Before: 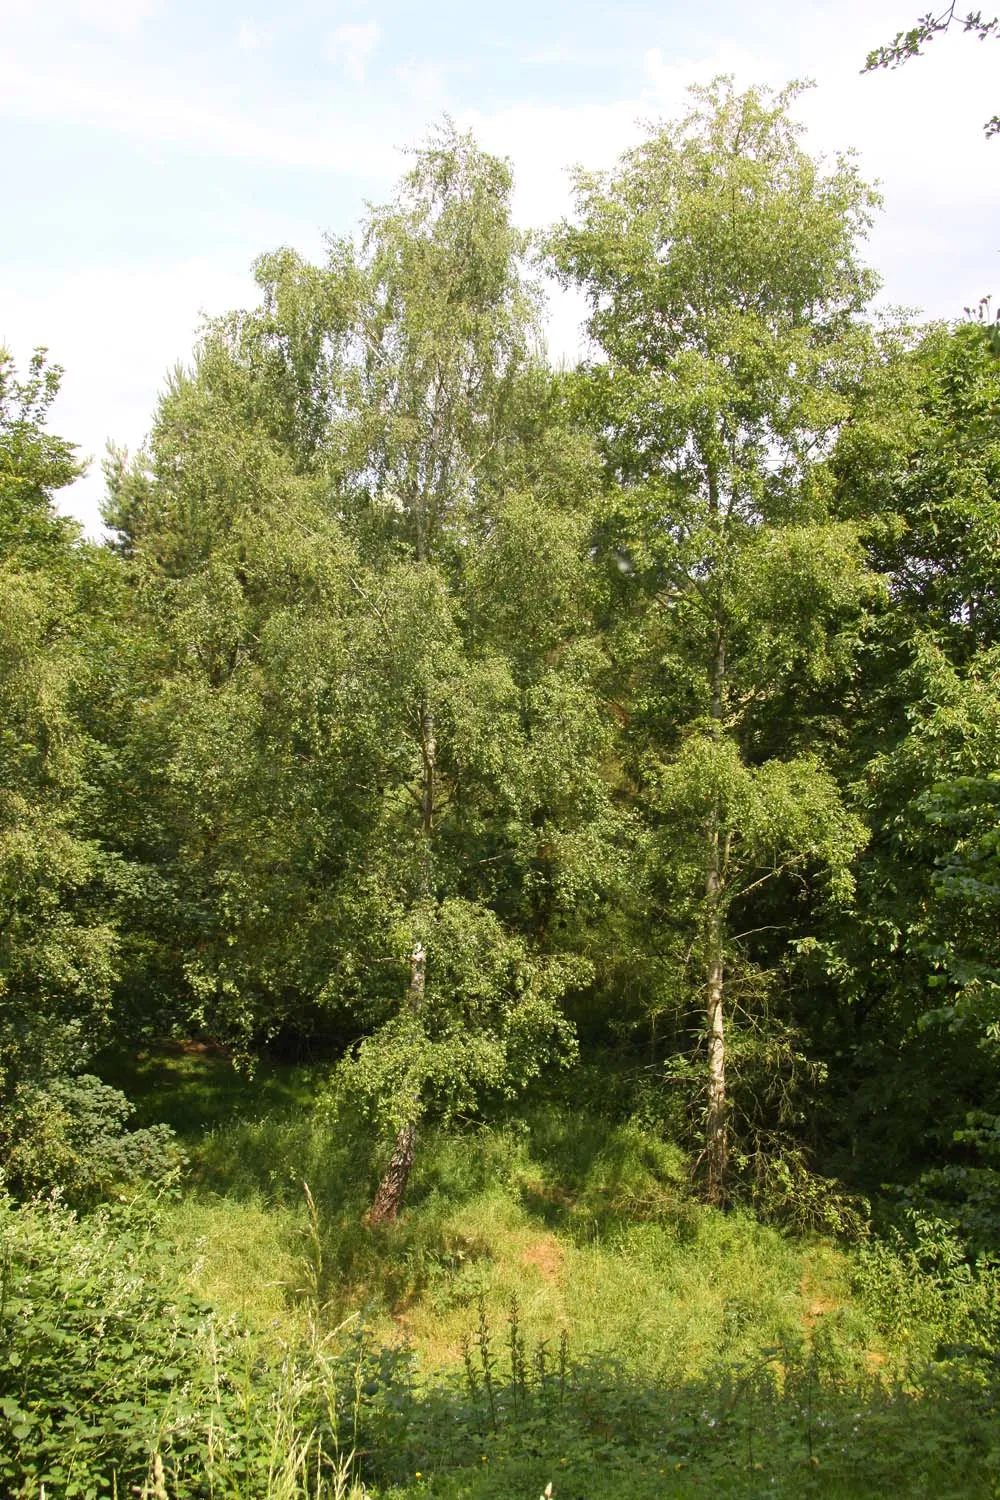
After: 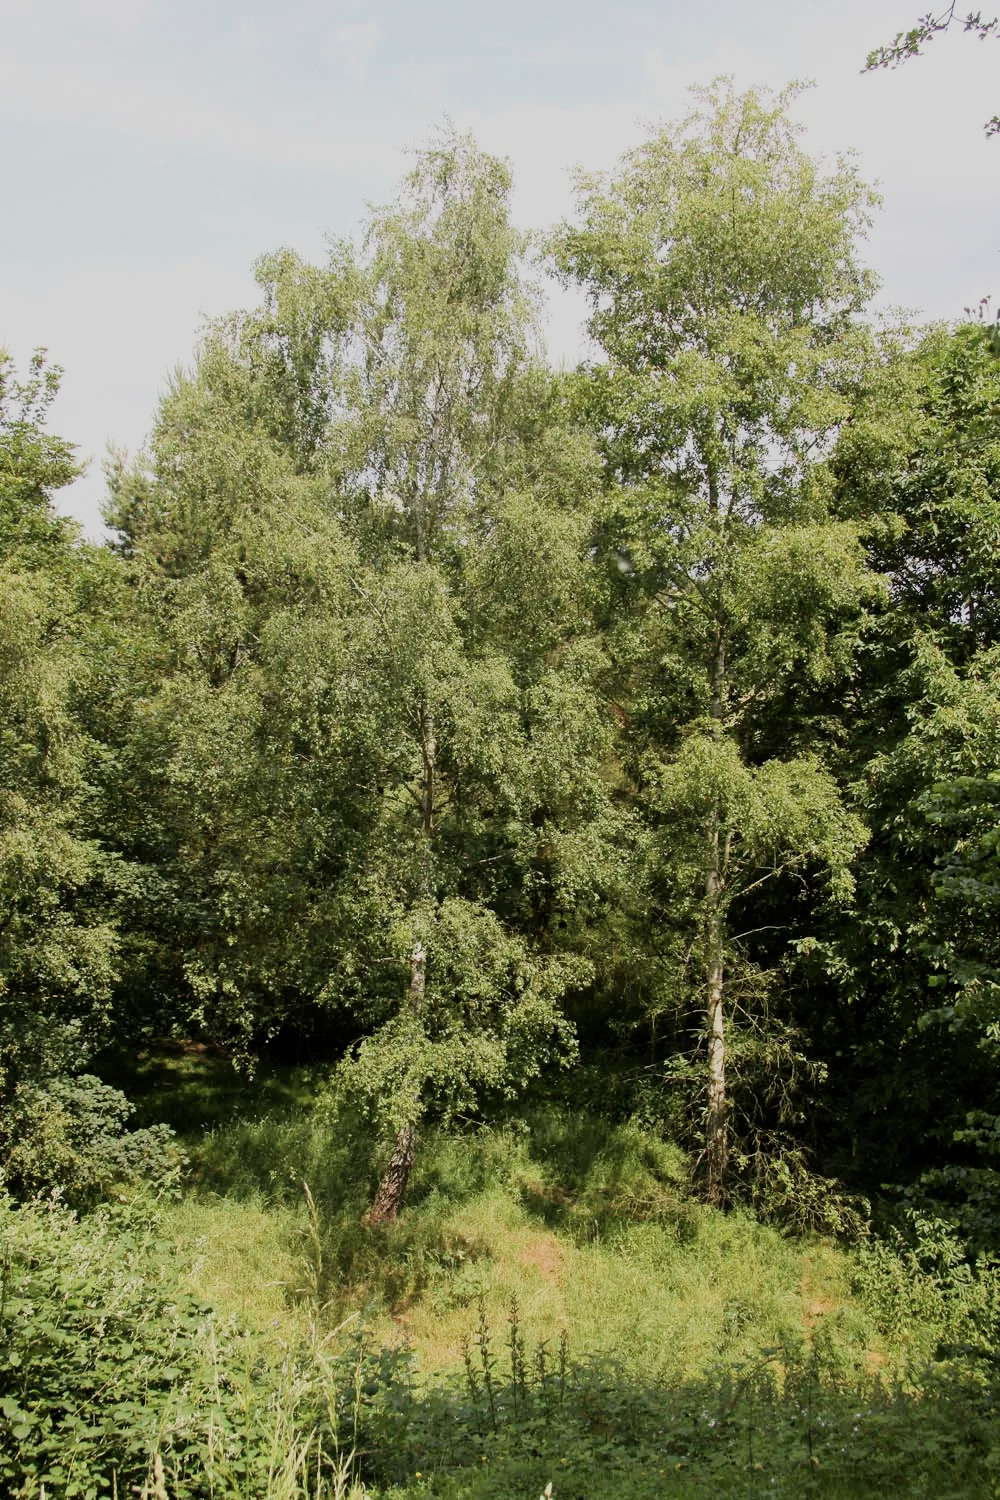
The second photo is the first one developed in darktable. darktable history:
contrast brightness saturation: contrast 0.11, saturation -0.156
filmic rgb: black relative exposure -7.11 EV, white relative exposure 5.35 EV, hardness 3.02
